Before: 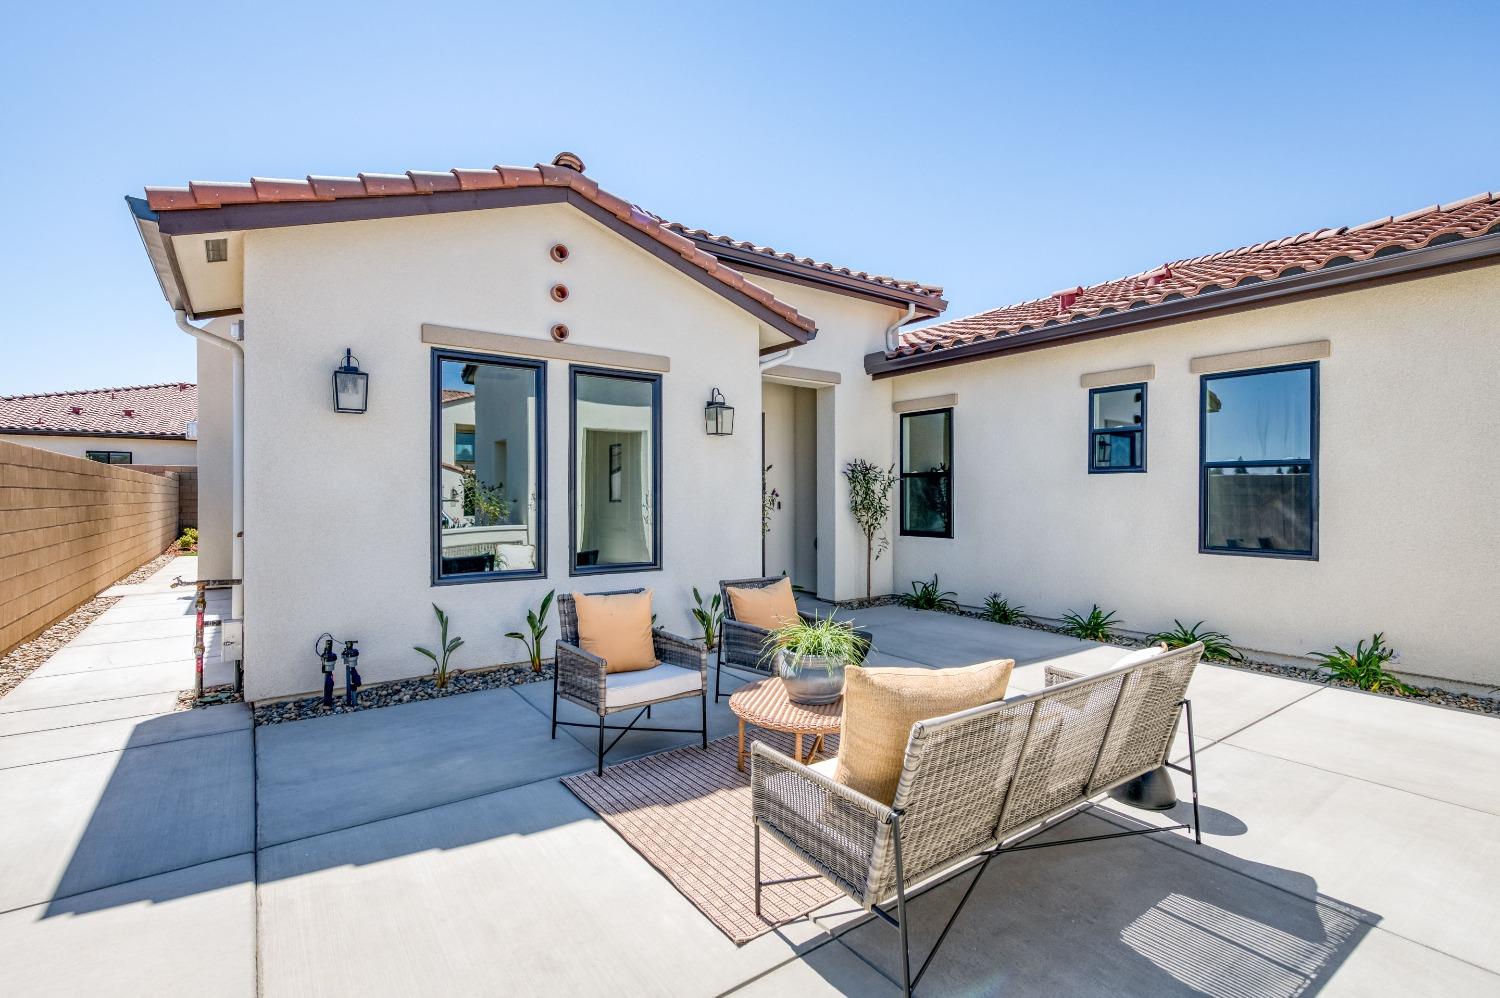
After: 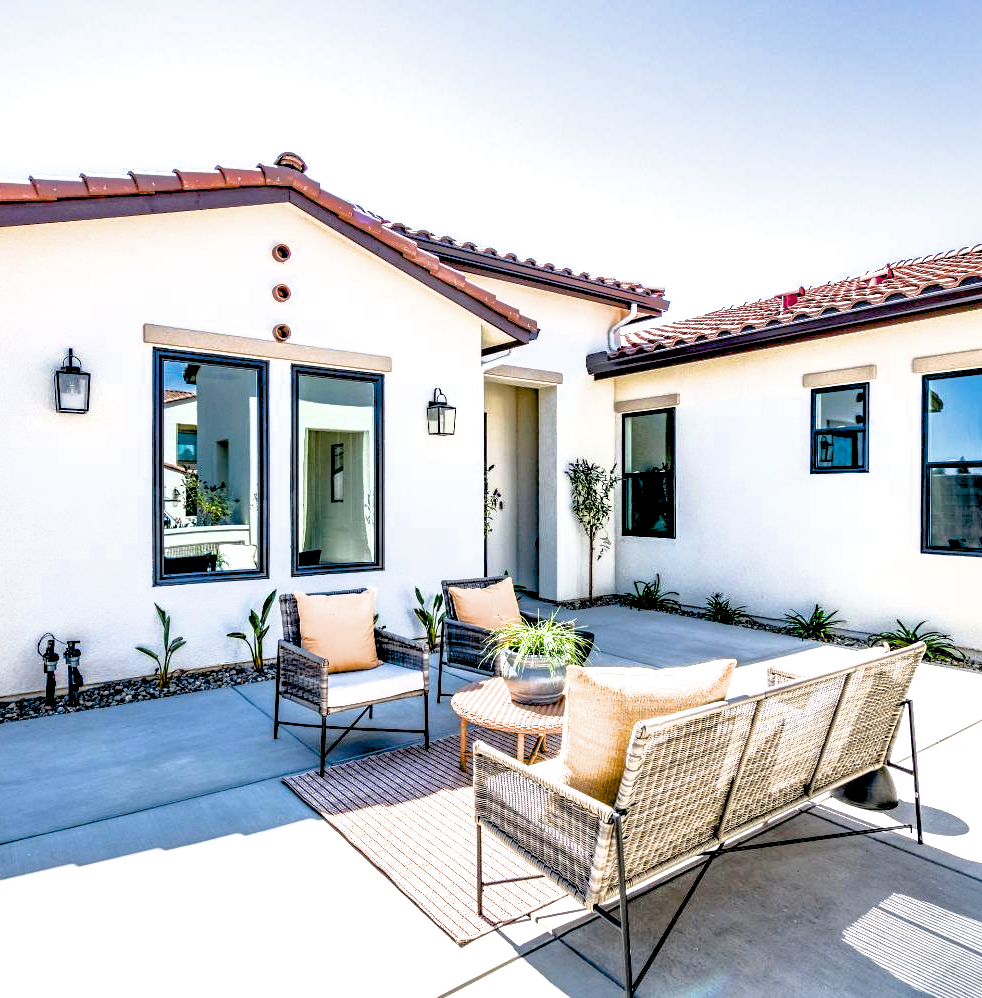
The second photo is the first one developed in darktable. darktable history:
color correction: highlights b* -0.015
exposure: black level correction 0.034, exposure 0.907 EV, compensate highlight preservation false
crop and rotate: left 18.574%, right 15.905%
filmic rgb: black relative exposure -8.68 EV, white relative exposure 2.71 EV, threshold 2.98 EV, target black luminance 0%, hardness 6.26, latitude 76.79%, contrast 1.326, shadows ↔ highlights balance -0.333%, enable highlight reconstruction true
shadows and highlights: on, module defaults
